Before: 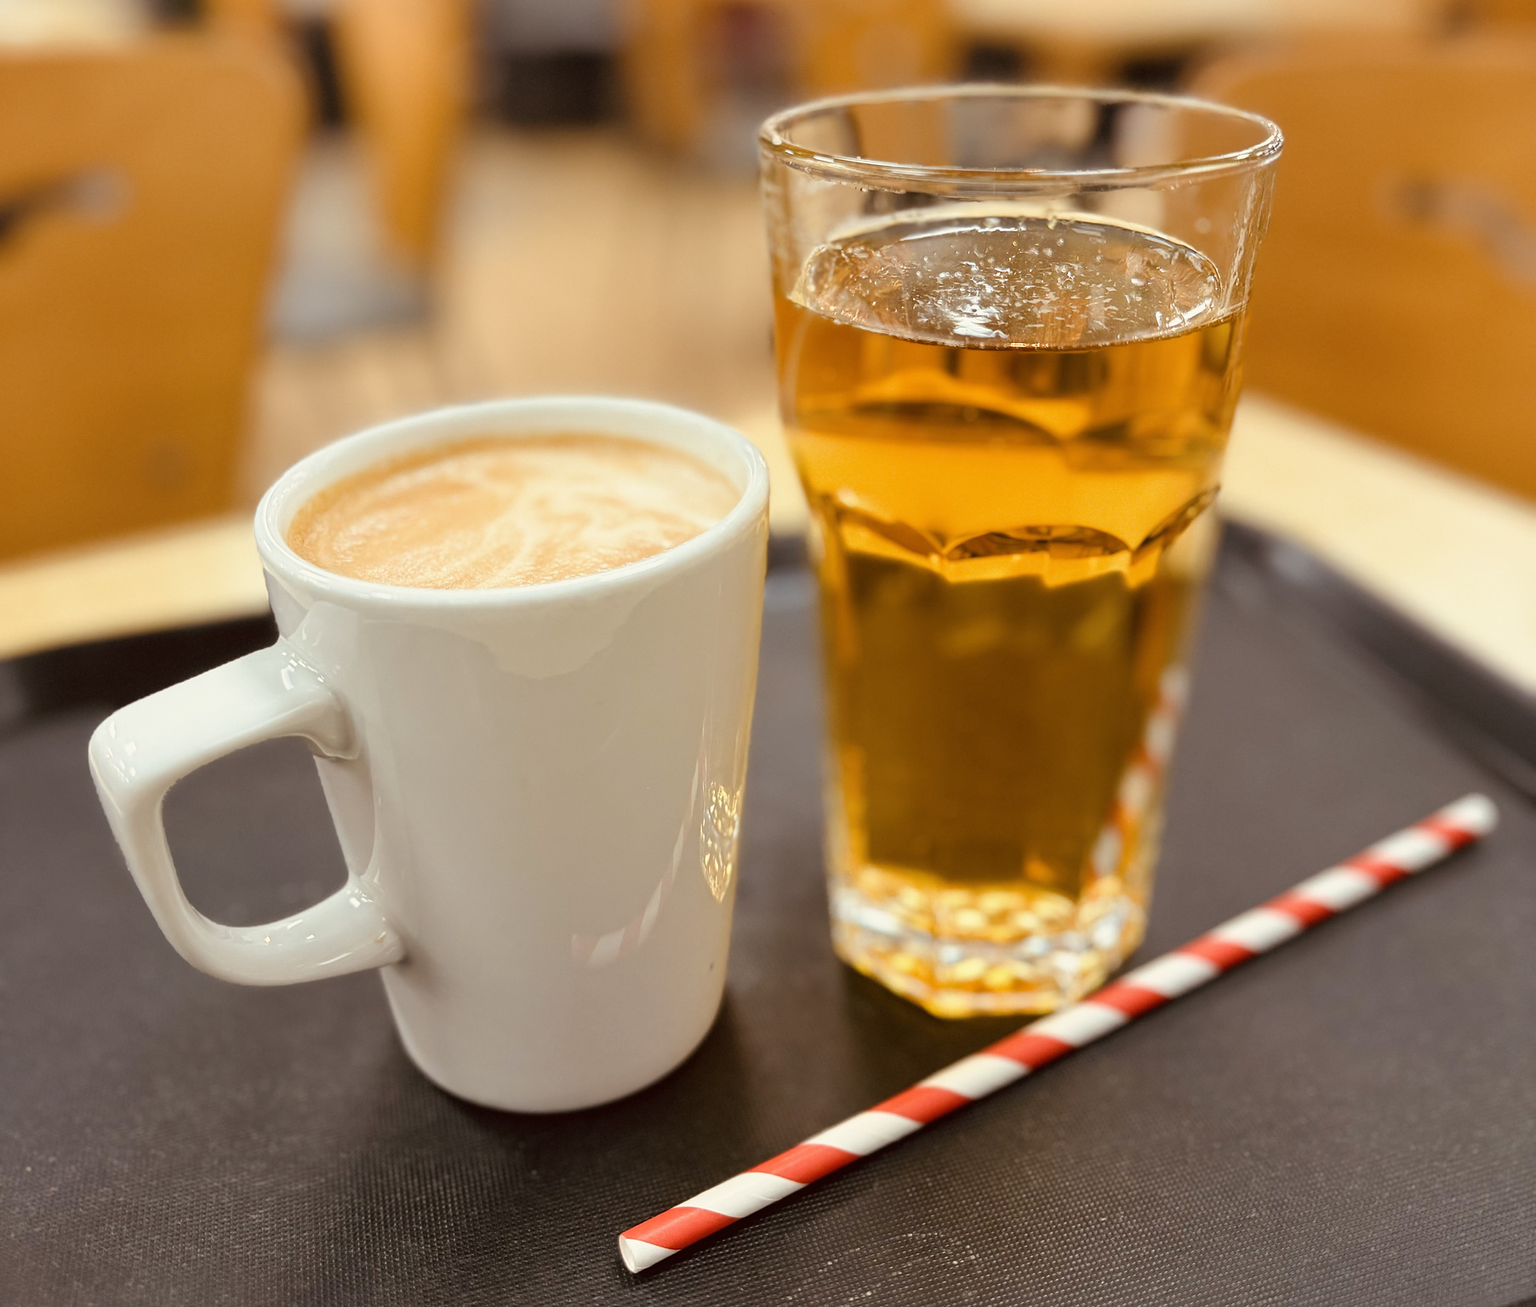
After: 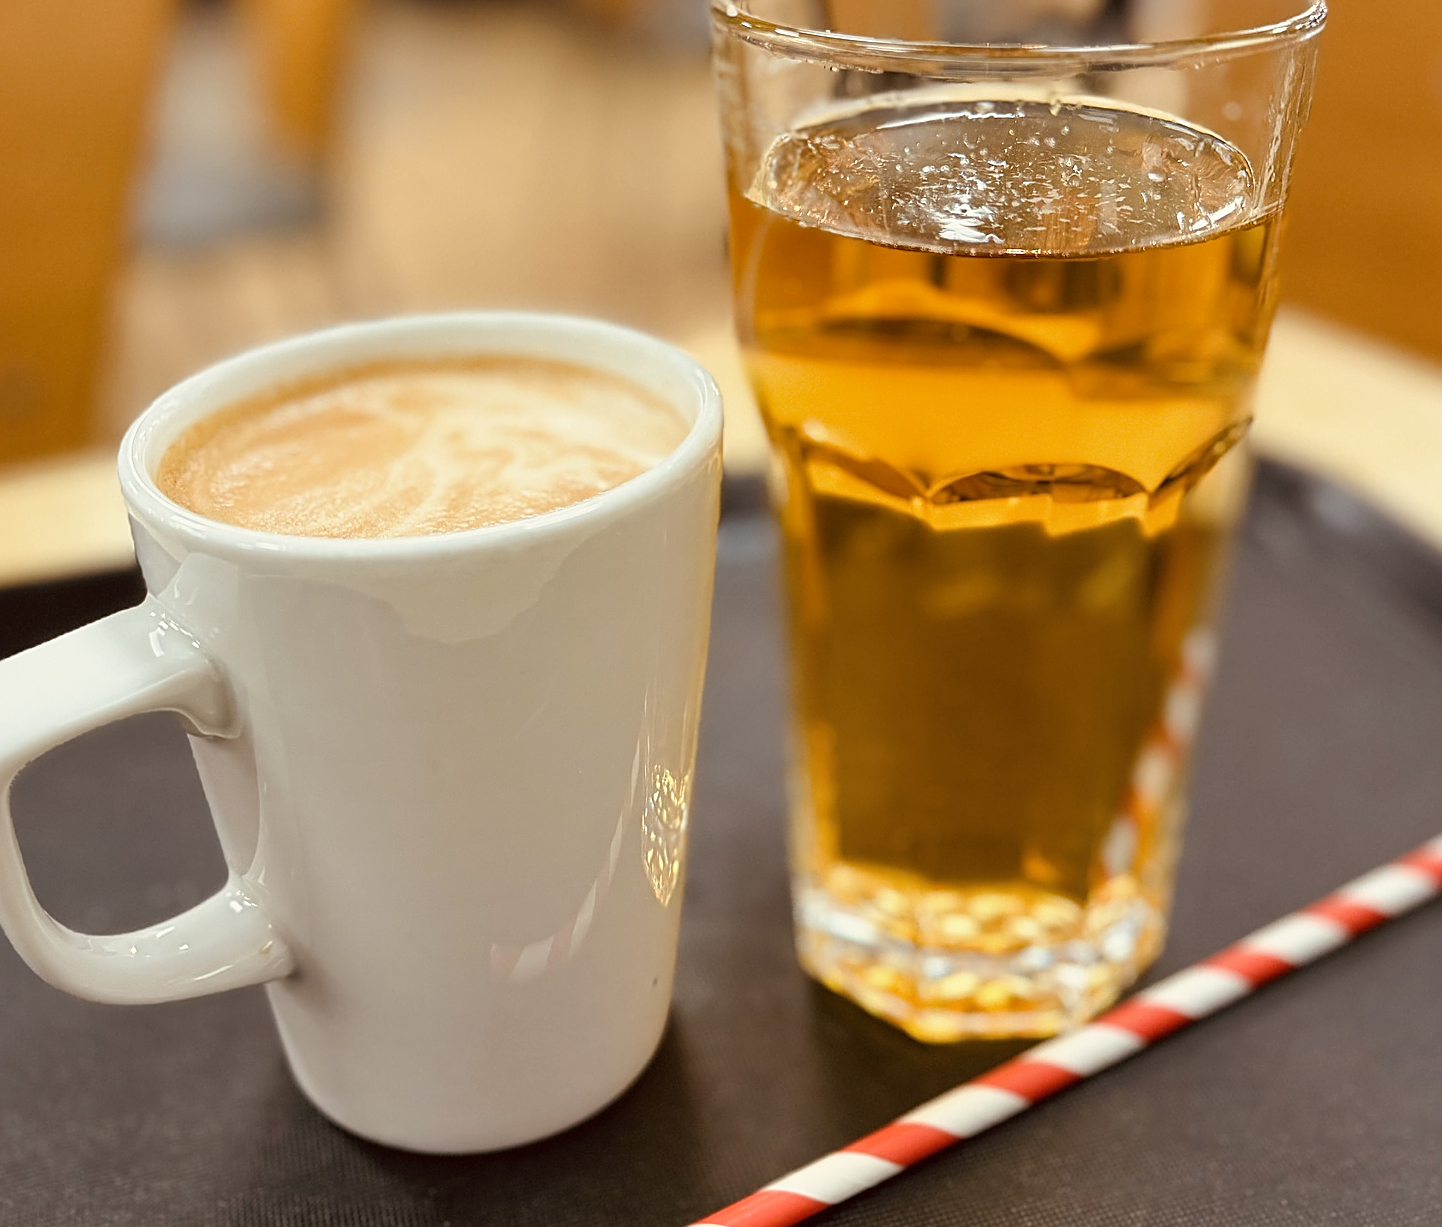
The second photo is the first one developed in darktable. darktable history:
crop and rotate: left 10.071%, top 10.071%, right 10.02%, bottom 10.02%
shadows and highlights: radius 264.75, soften with gaussian
sharpen: on, module defaults
